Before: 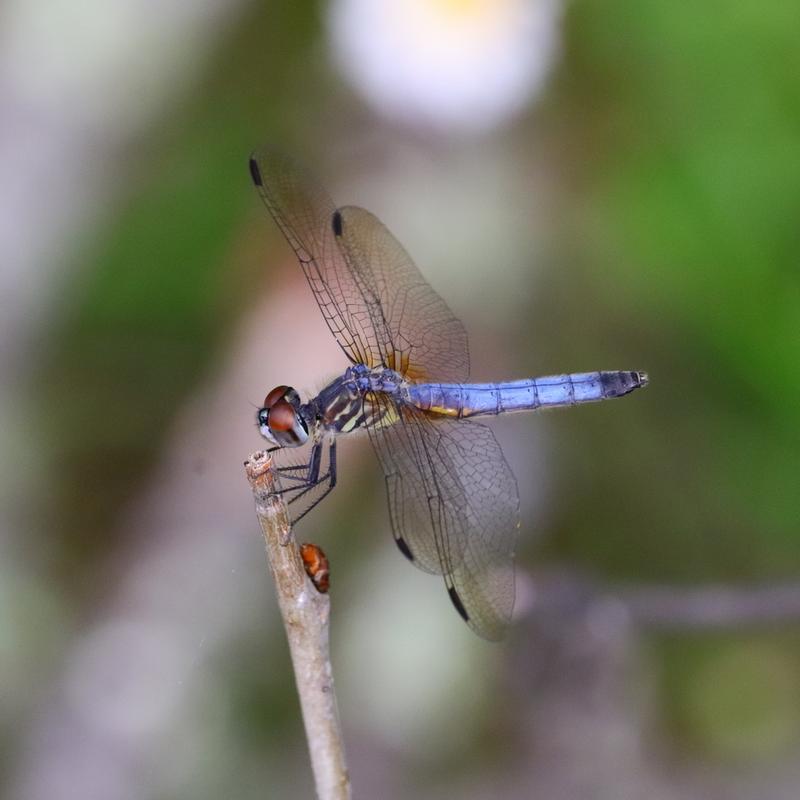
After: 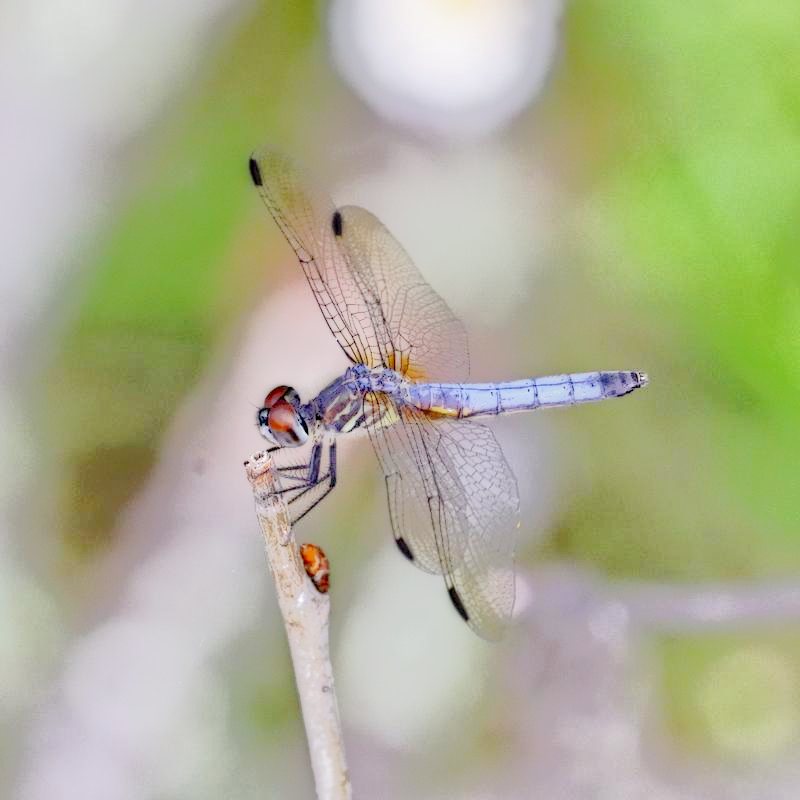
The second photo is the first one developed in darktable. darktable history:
tone equalizer: -7 EV 0.151 EV, -6 EV 0.583 EV, -5 EV 1.16 EV, -4 EV 1.3 EV, -3 EV 1.13 EV, -2 EV 0.6 EV, -1 EV 0.159 EV
base curve: curves: ch0 [(0, 0.007) (0.028, 0.063) (0.121, 0.311) (0.46, 0.743) (0.859, 0.957) (1, 1)], preserve colors none
local contrast: highlights 2%, shadows 213%, detail 164%, midtone range 0.008
